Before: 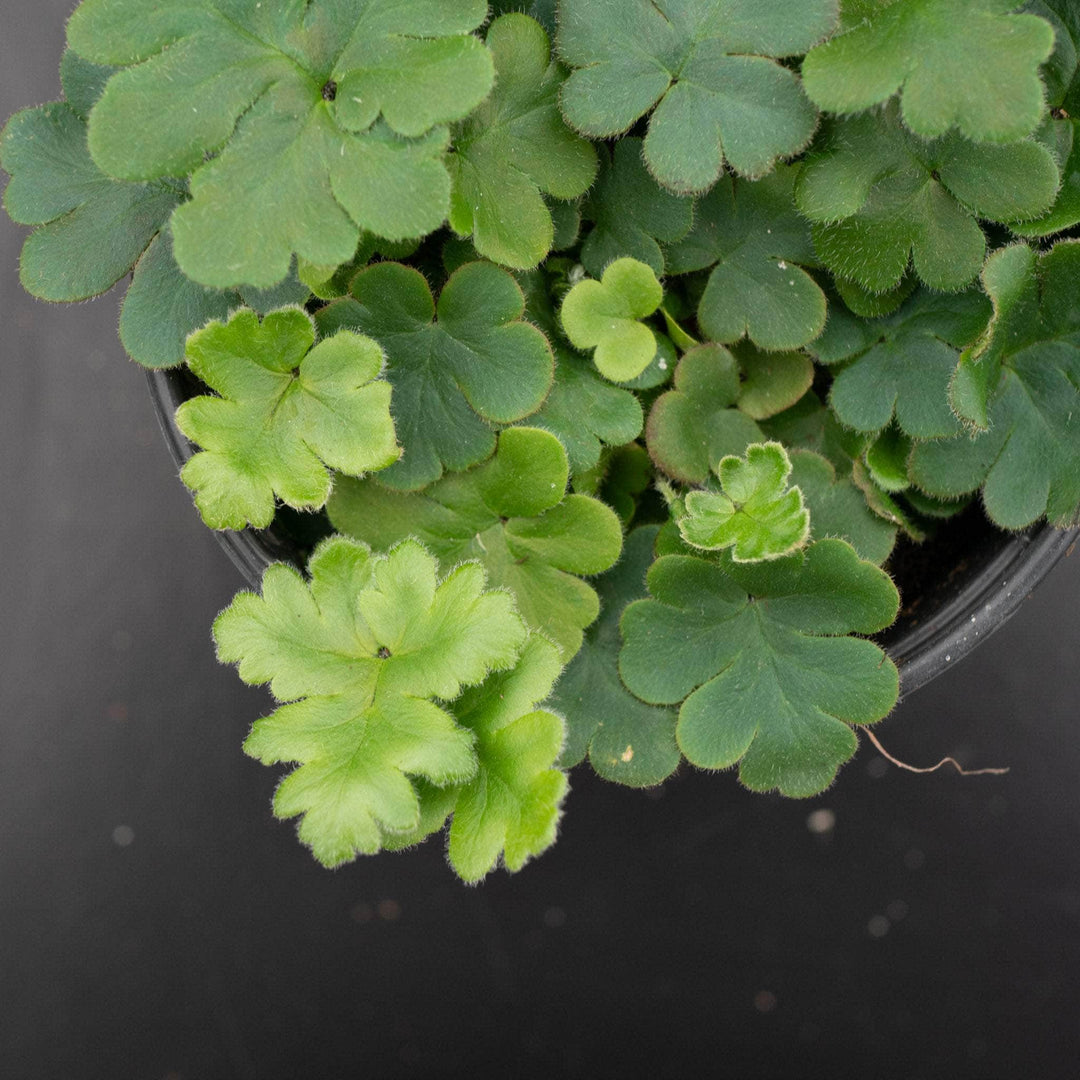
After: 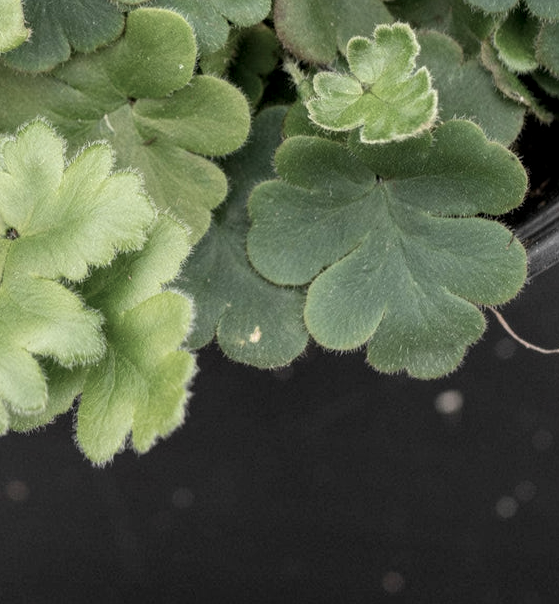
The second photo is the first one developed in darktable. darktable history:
crop: left 34.479%, top 38.822%, right 13.718%, bottom 5.172%
tone equalizer: on, module defaults
color correction: saturation 0.57
local contrast: detail 130%
